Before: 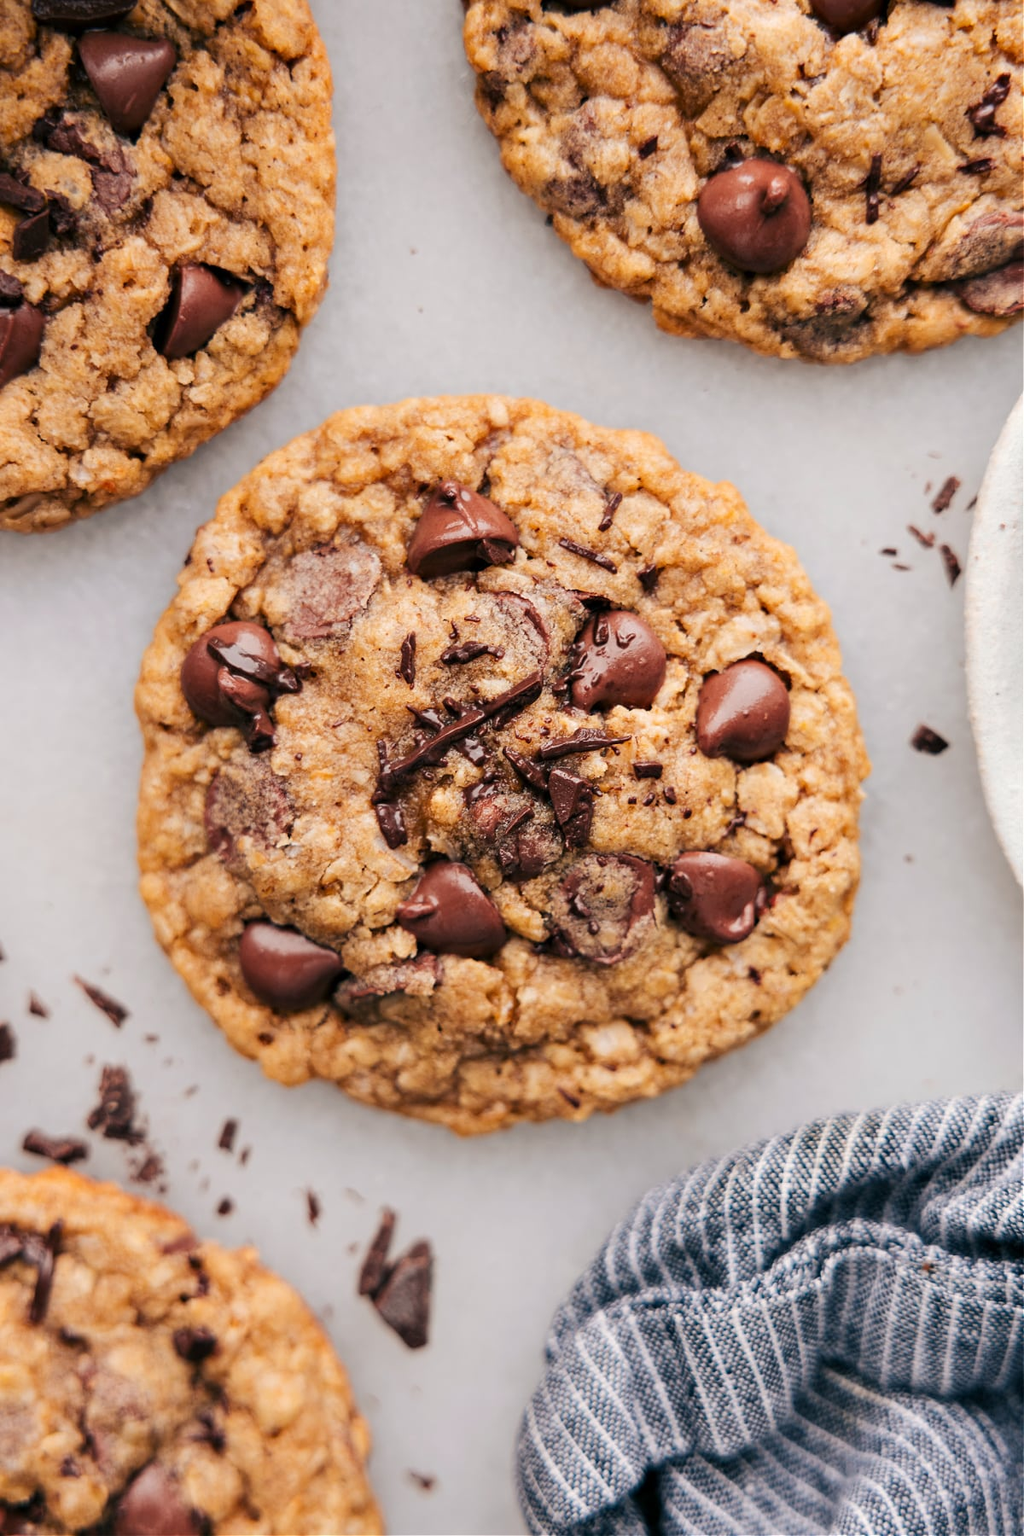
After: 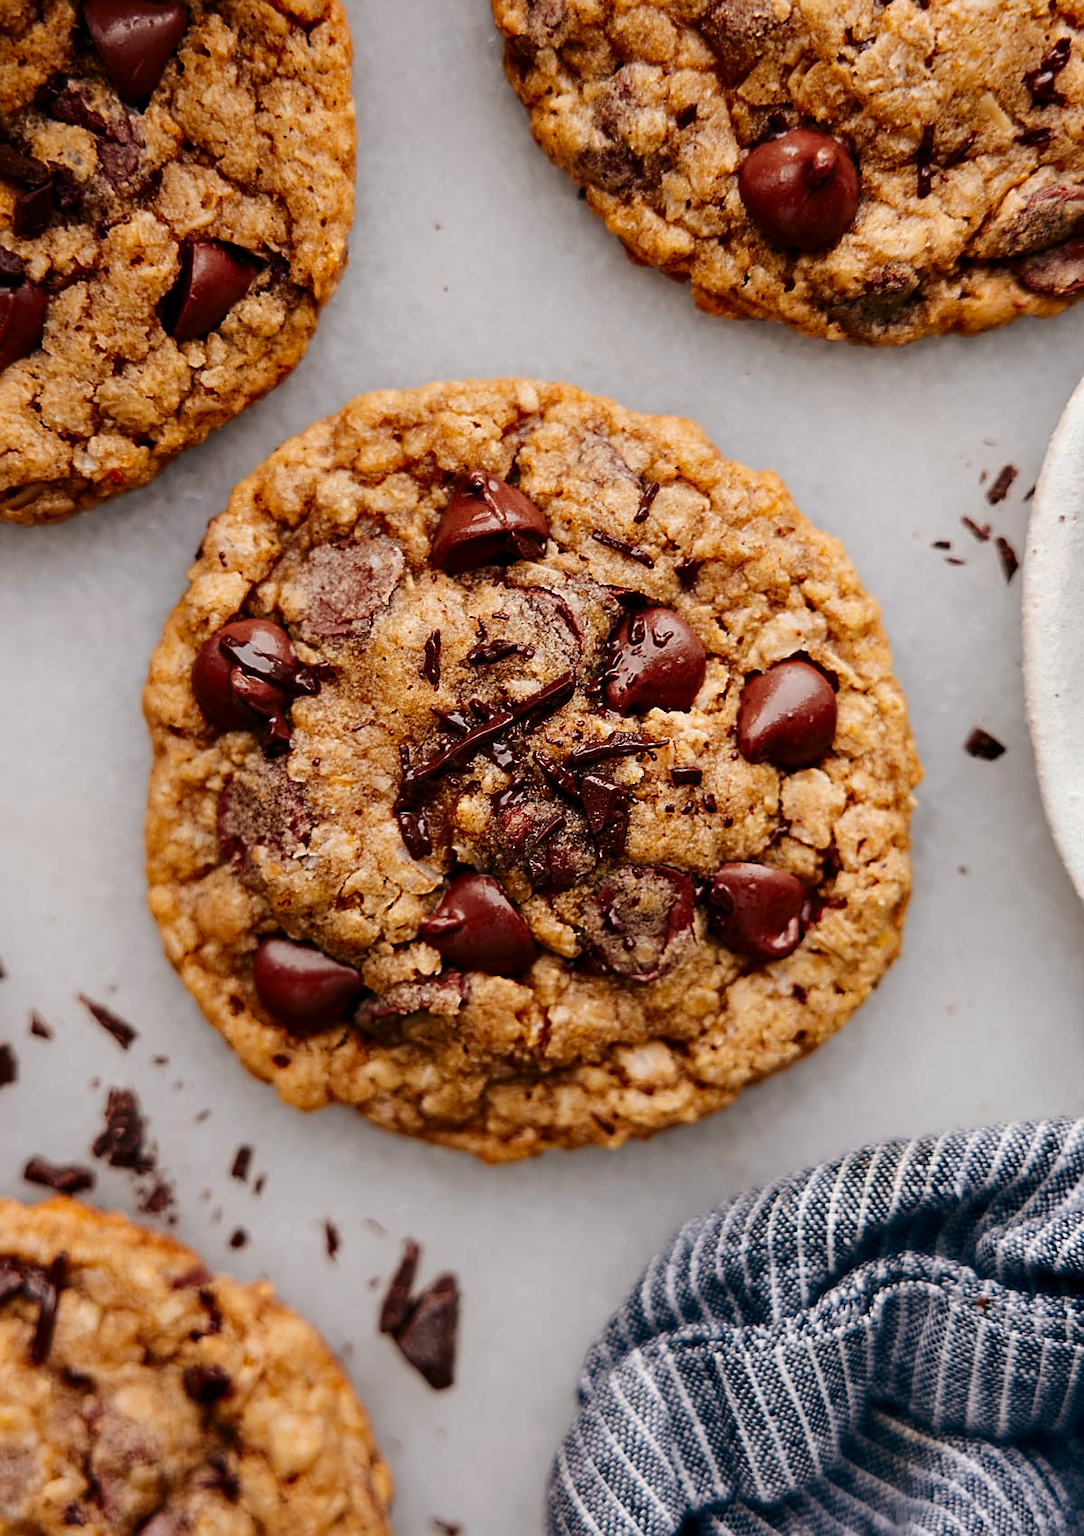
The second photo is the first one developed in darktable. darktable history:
crop and rotate: top 2.469%, bottom 3.123%
sharpen: on, module defaults
contrast brightness saturation: contrast 0.095, brightness -0.269, saturation 0.136
